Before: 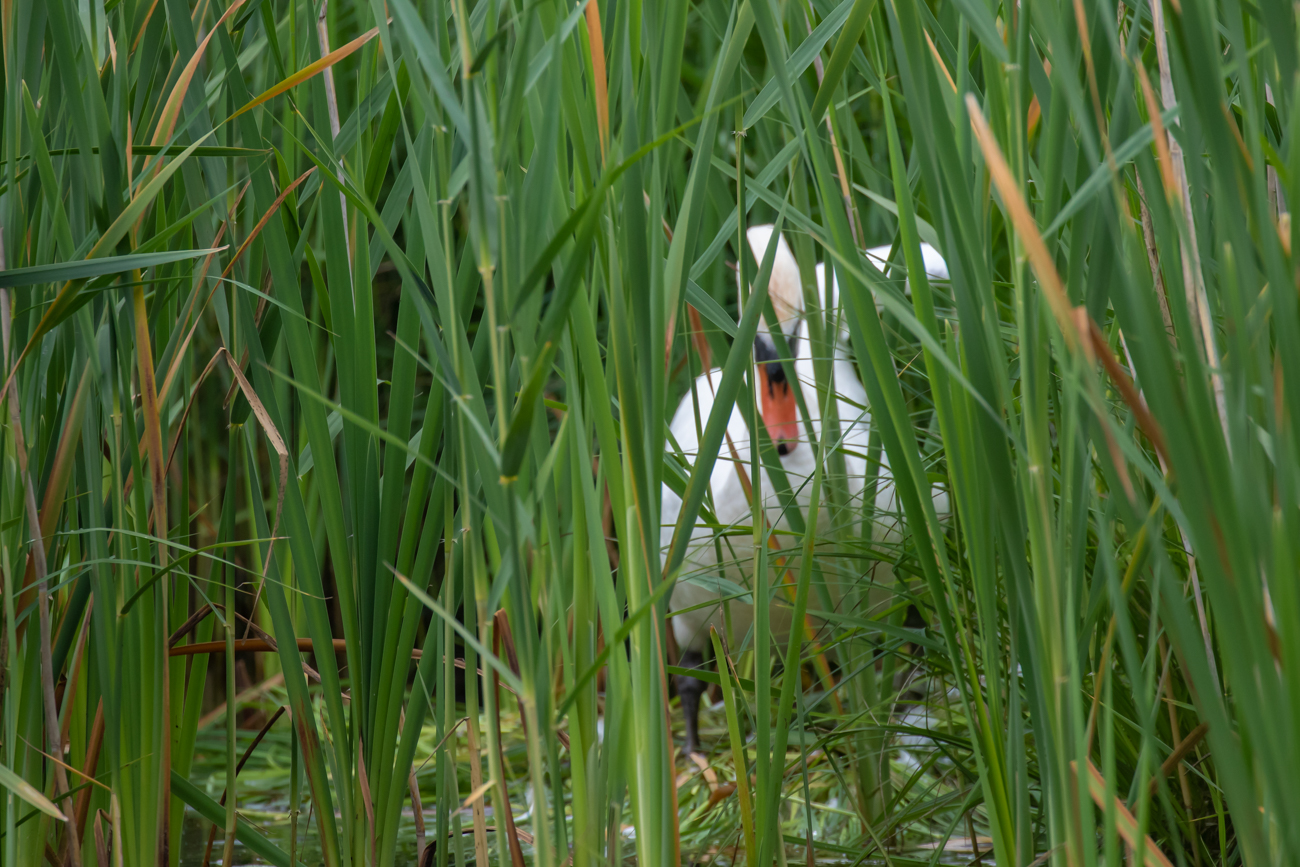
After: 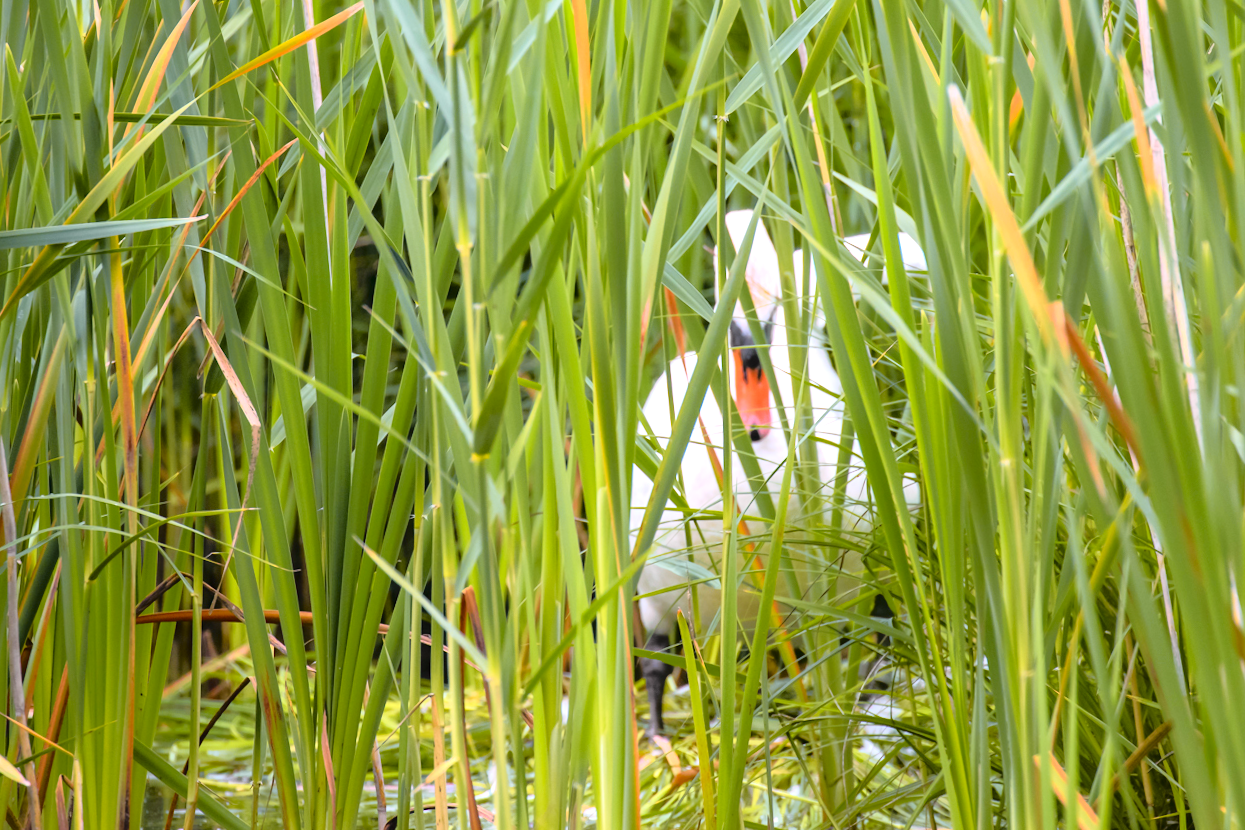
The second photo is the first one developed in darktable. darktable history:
white balance: red 1.066, blue 1.119
crop and rotate: angle -1.69°
exposure: black level correction 0, exposure 1.173 EV, compensate exposure bias true, compensate highlight preservation false
tone curve: curves: ch0 [(0, 0) (0.168, 0.142) (0.359, 0.44) (0.469, 0.544) (0.634, 0.722) (0.858, 0.903) (1, 0.968)]; ch1 [(0, 0) (0.437, 0.453) (0.472, 0.47) (0.502, 0.502) (0.54, 0.534) (0.57, 0.592) (0.618, 0.66) (0.699, 0.749) (0.859, 0.919) (1, 1)]; ch2 [(0, 0) (0.33, 0.301) (0.421, 0.443) (0.476, 0.498) (0.505, 0.503) (0.547, 0.557) (0.586, 0.634) (0.608, 0.676) (1, 1)], color space Lab, independent channels, preserve colors none
